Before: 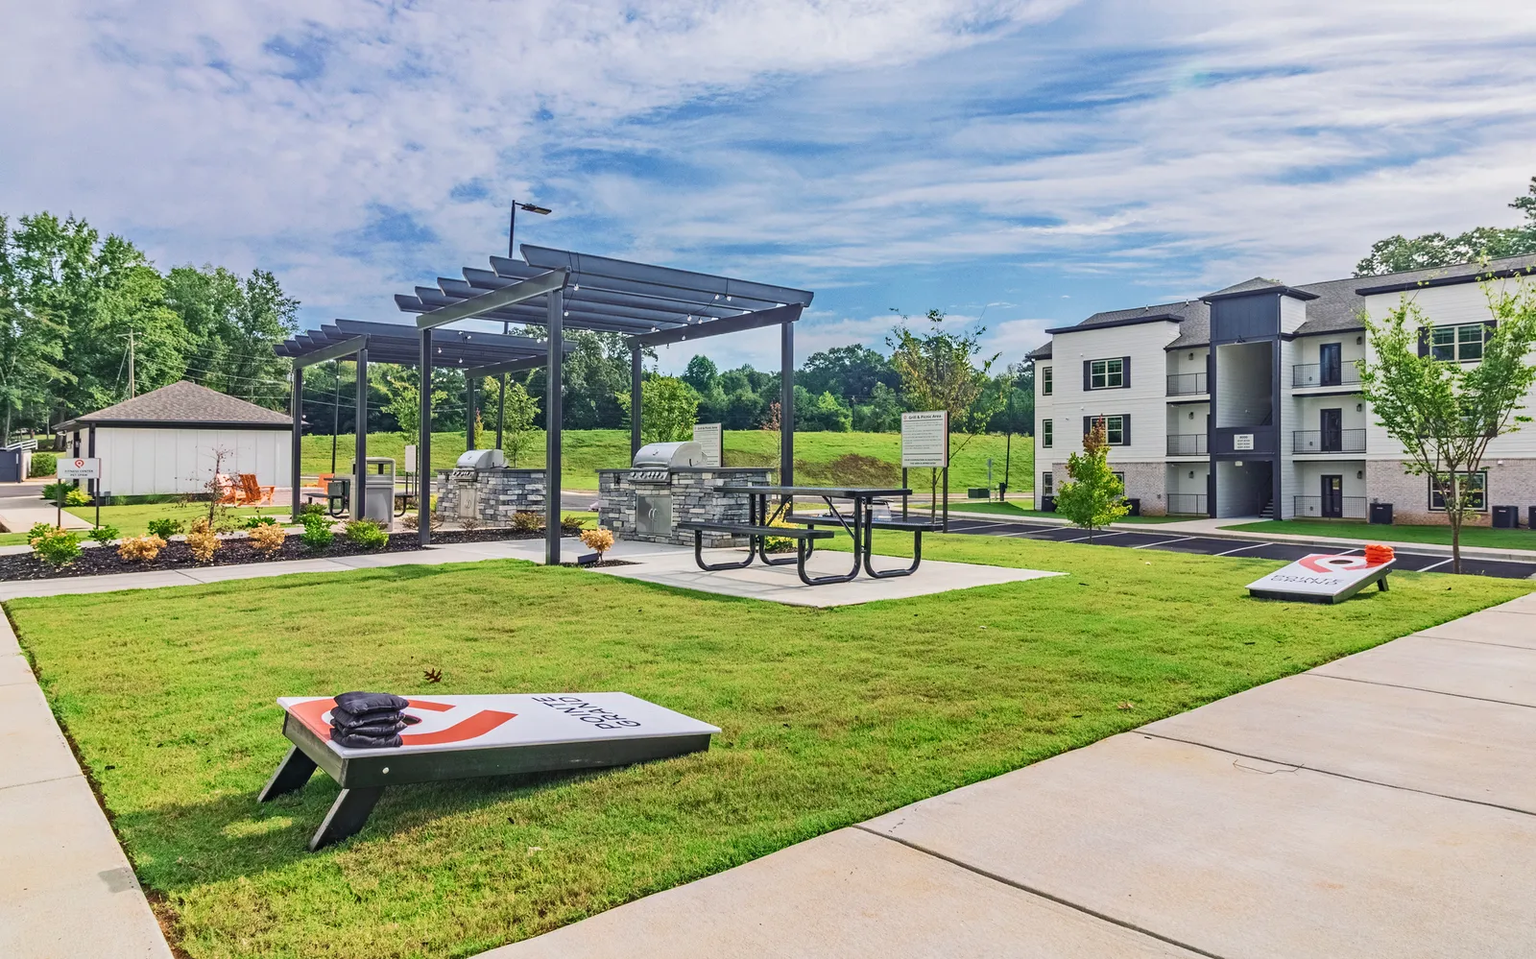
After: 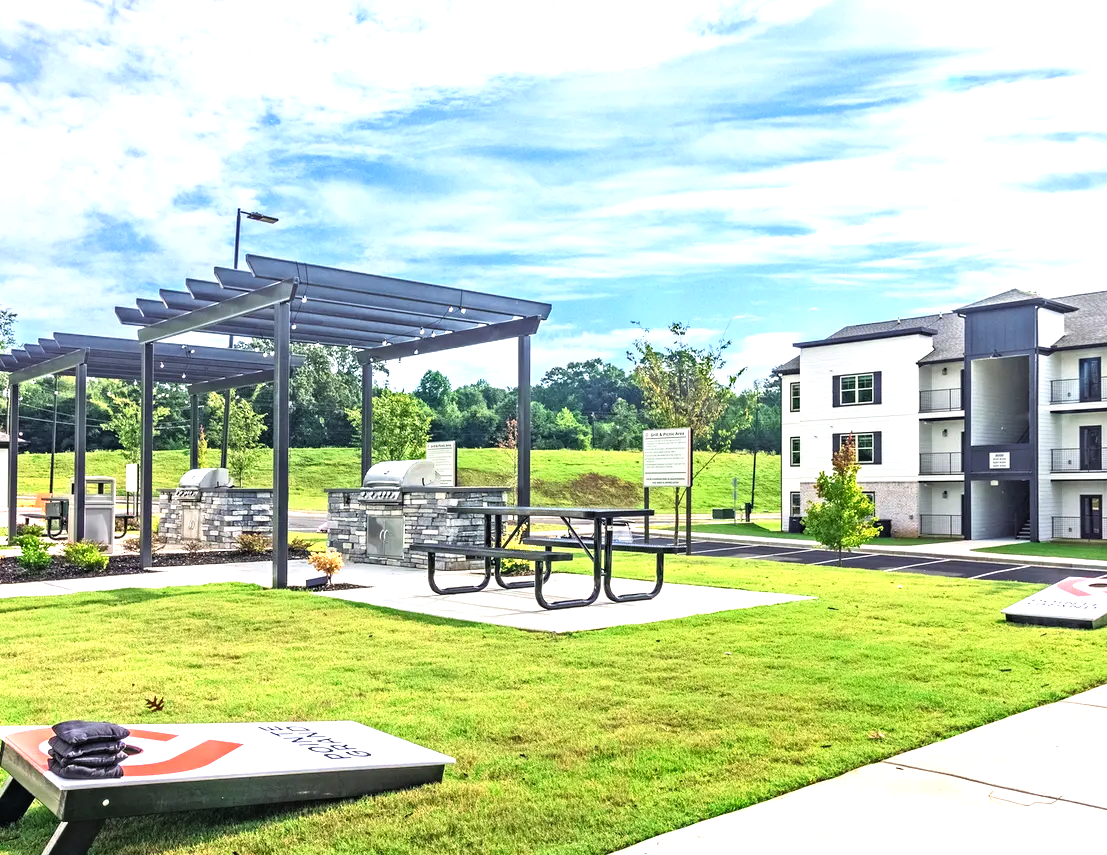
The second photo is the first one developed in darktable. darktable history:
tone equalizer: -8 EV -1.05 EV, -7 EV -1 EV, -6 EV -0.846 EV, -5 EV -0.594 EV, -3 EV 0.602 EV, -2 EV 0.842 EV, -1 EV 1 EV, +0 EV 1.07 EV
crop: left 18.525%, right 12.232%, bottom 14.376%
